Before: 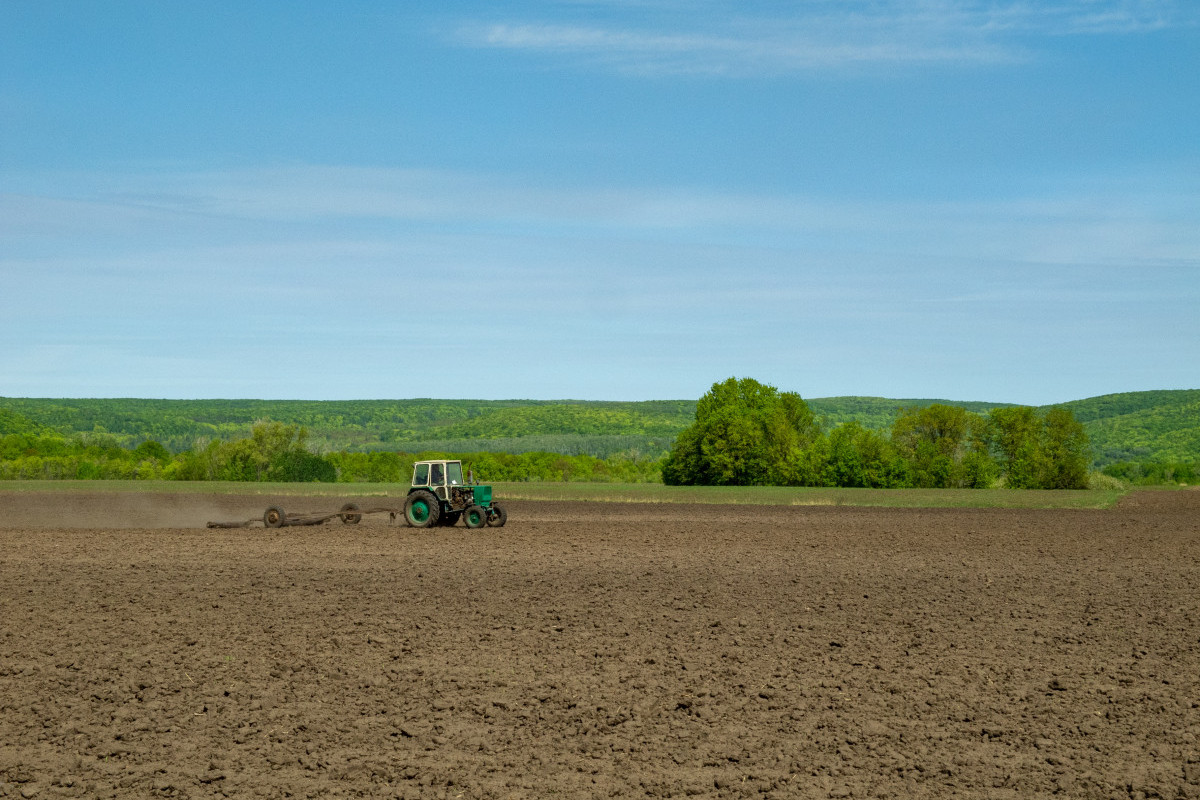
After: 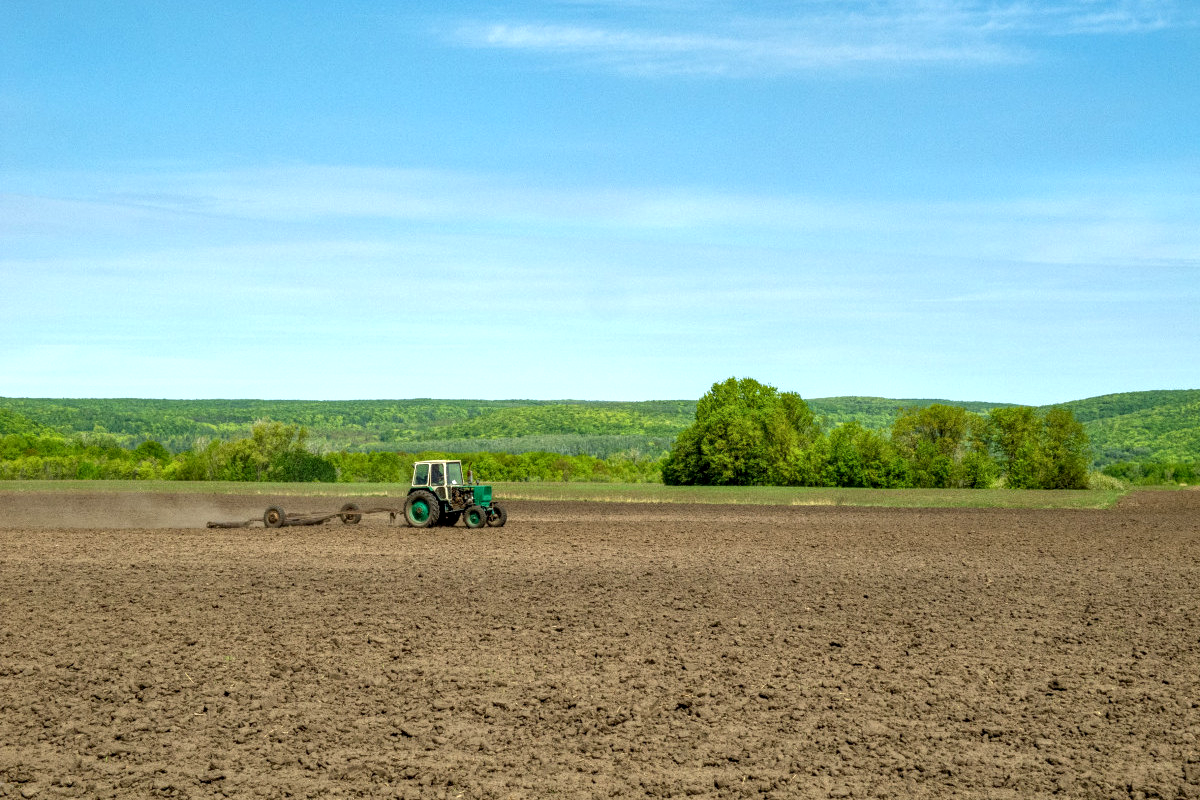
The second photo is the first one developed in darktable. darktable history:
exposure: exposure 0.601 EV, compensate exposure bias true, compensate highlight preservation false
local contrast: detail 130%
